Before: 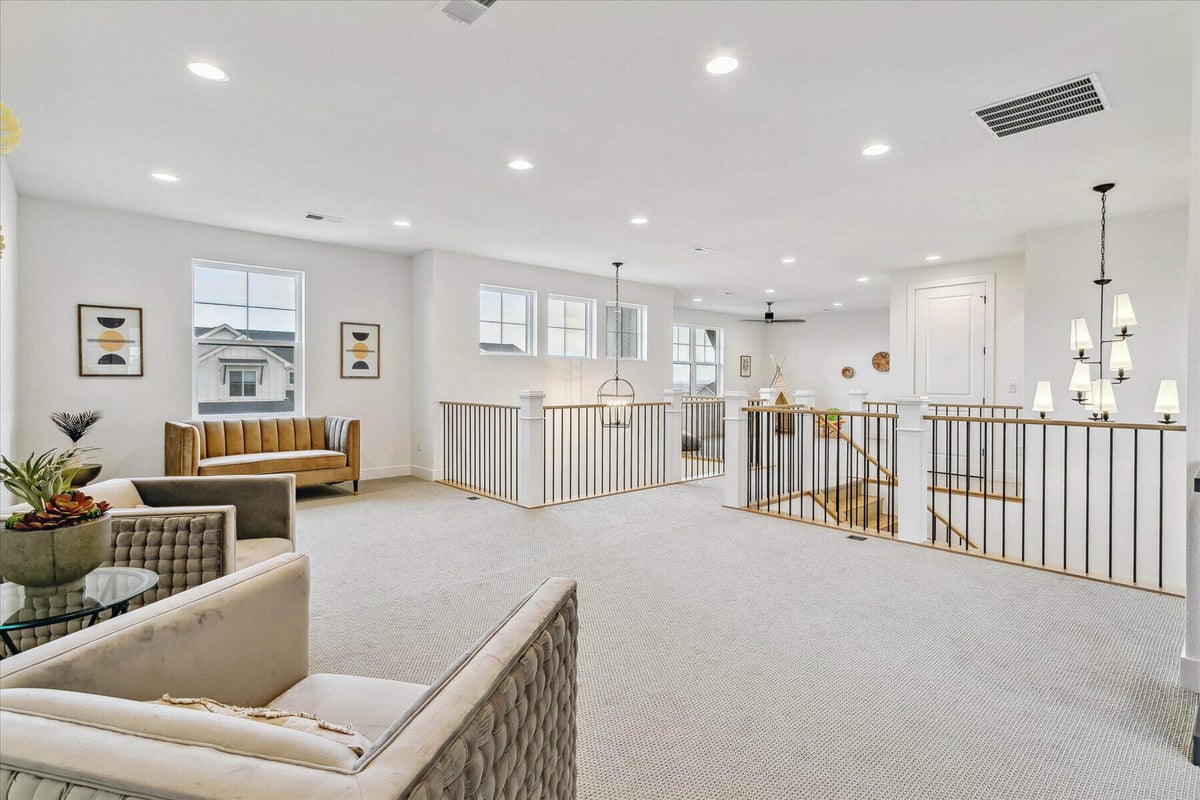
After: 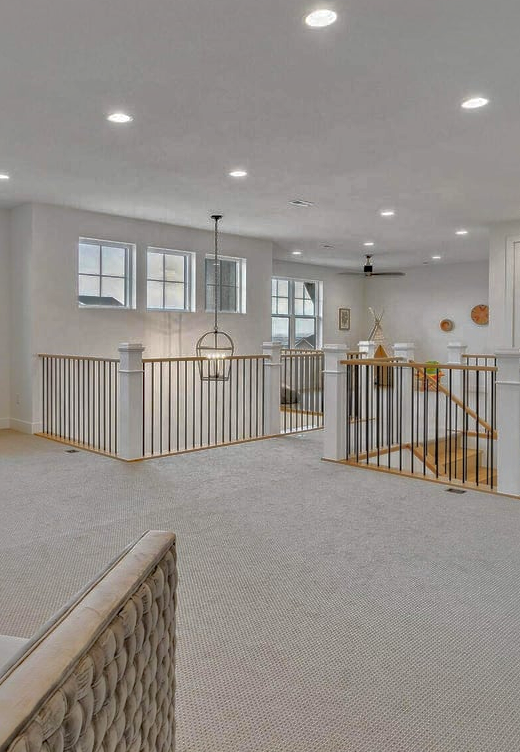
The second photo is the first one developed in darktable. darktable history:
haze removal: adaptive false
crop: left 33.492%, top 5.972%, right 23.115%
color zones: curves: ch1 [(0.29, 0.492) (0.373, 0.185) (0.509, 0.481)]; ch2 [(0.25, 0.462) (0.749, 0.457)]
shadows and highlights: shadows -19.78, highlights -73.17
